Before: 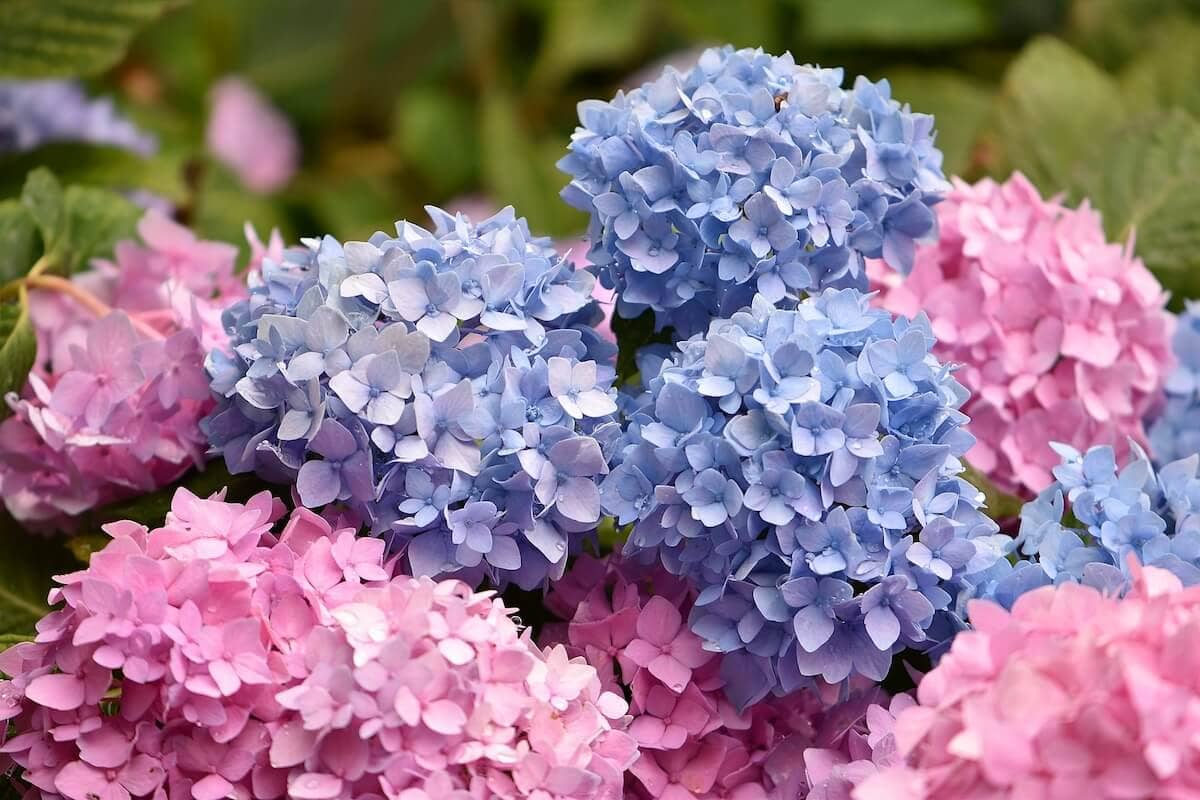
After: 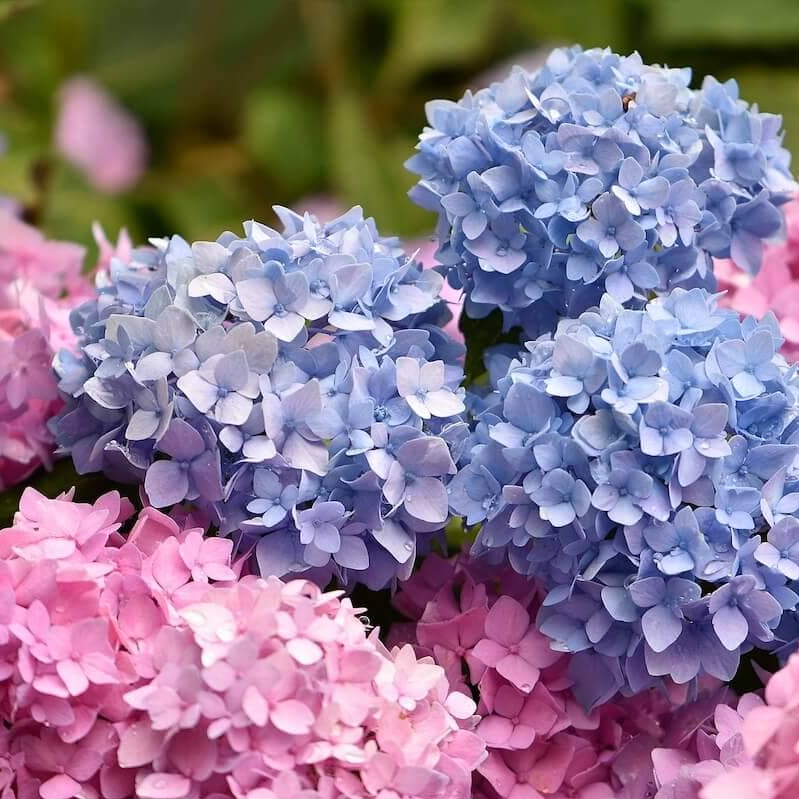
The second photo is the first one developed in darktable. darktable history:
crop and rotate: left 12.673%, right 20.66%
tone equalizer: on, module defaults
